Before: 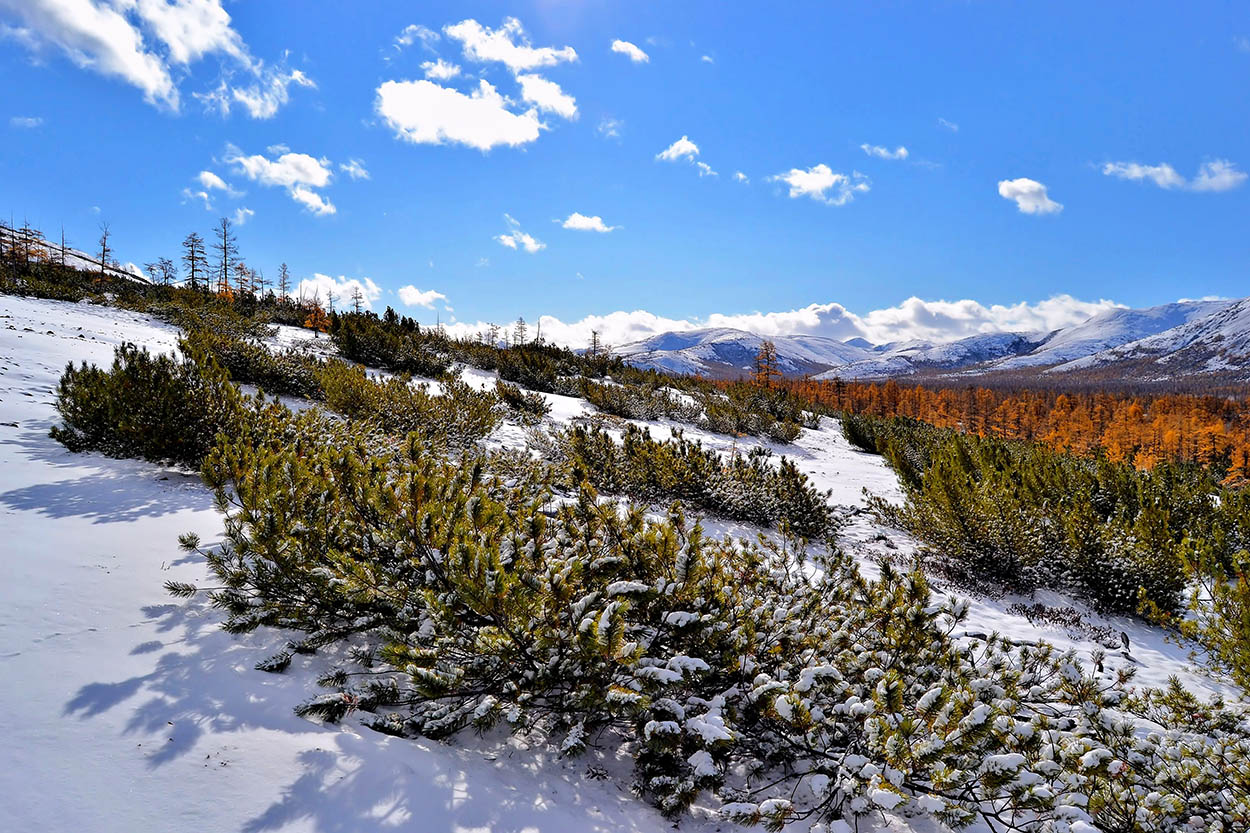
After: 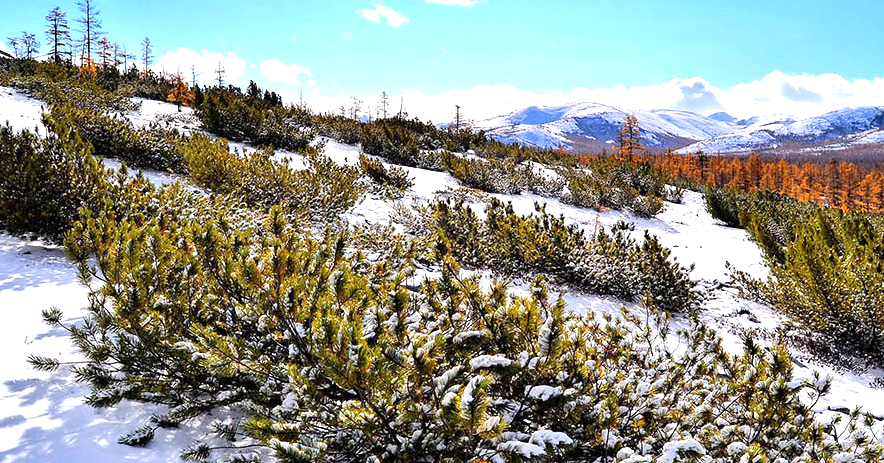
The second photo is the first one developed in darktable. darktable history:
crop: left 10.987%, top 27.141%, right 18.285%, bottom 17.255%
exposure: black level correction 0, exposure 1 EV, compensate highlight preservation false
